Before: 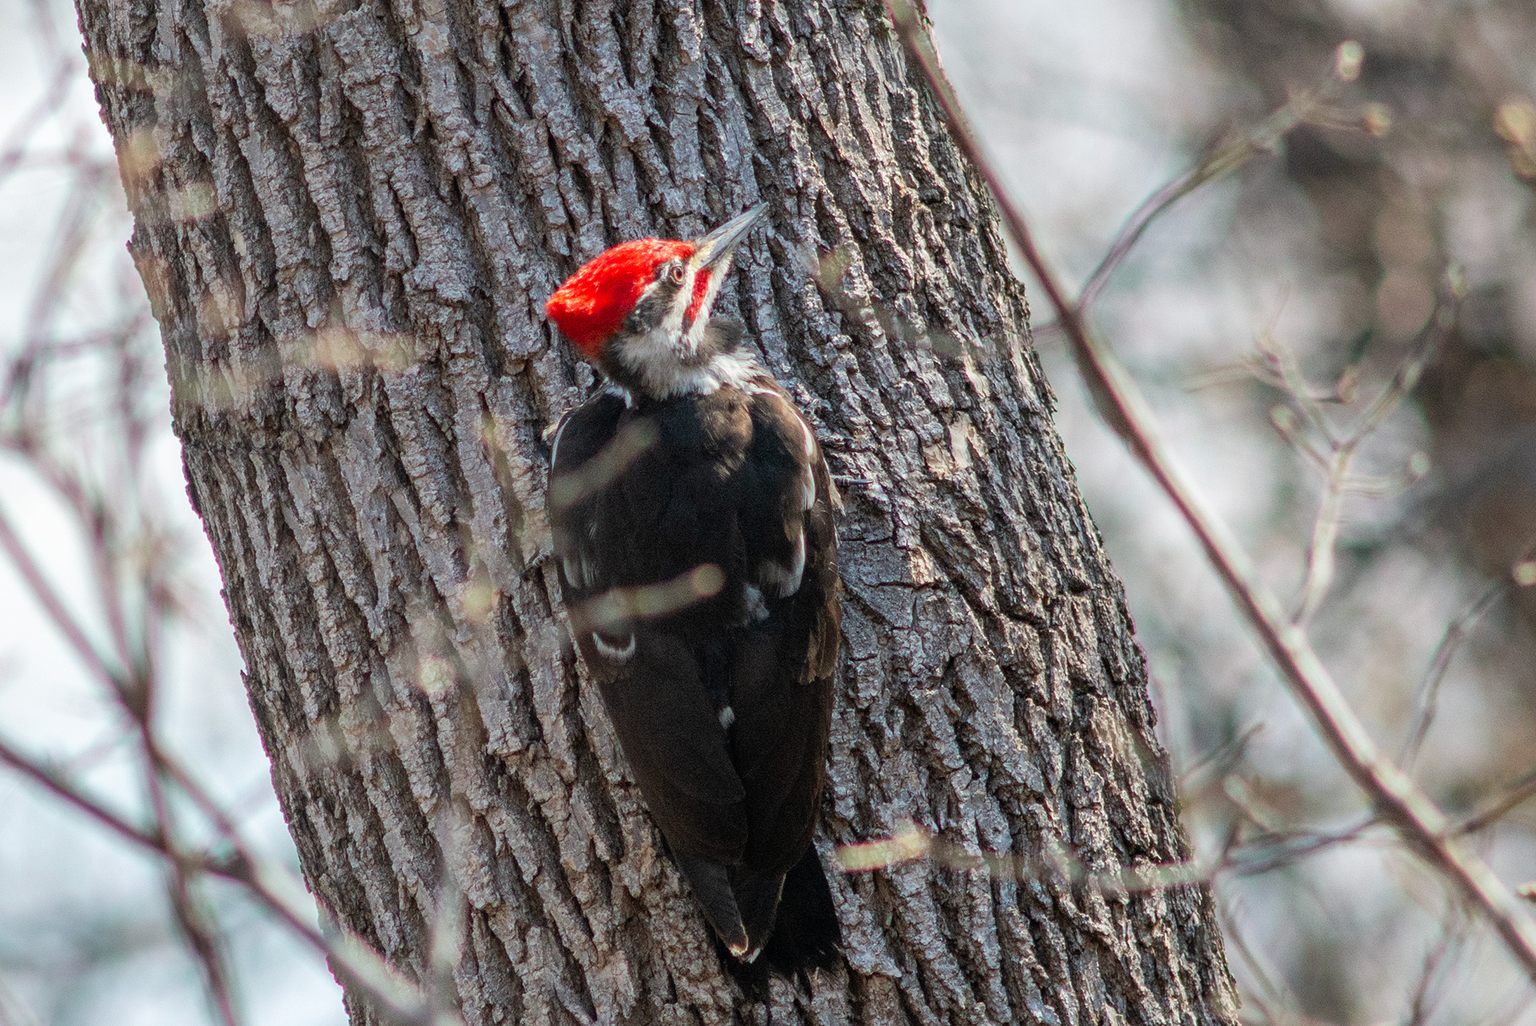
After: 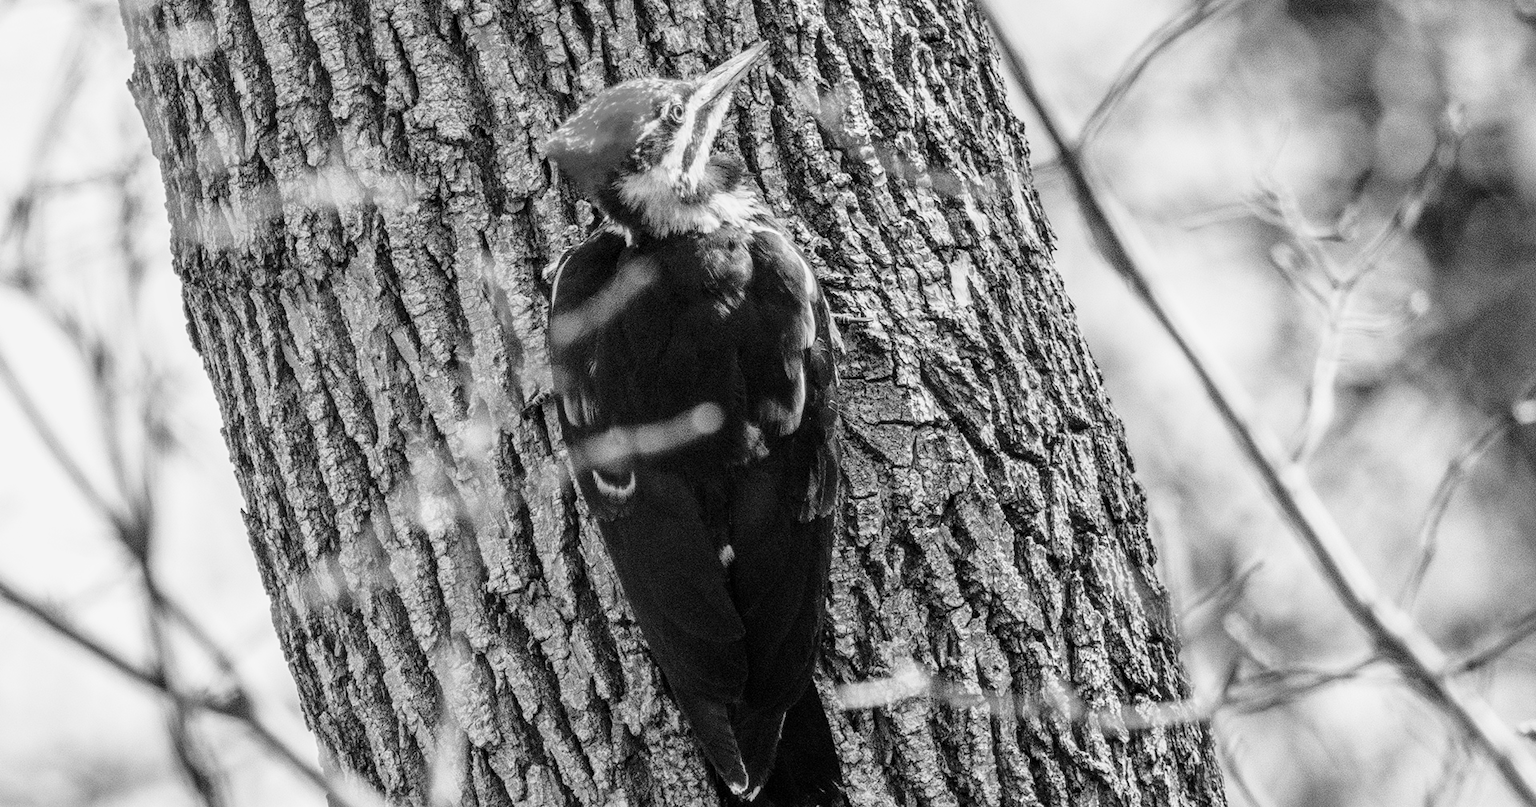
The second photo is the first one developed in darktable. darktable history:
base curve: curves: ch0 [(0, 0) (0.036, 0.037) (0.121, 0.228) (0.46, 0.76) (0.859, 0.983) (1, 1)], preserve colors none
crop and rotate: top 15.774%, bottom 5.506%
monochrome: a 14.95, b -89.96
local contrast: on, module defaults
